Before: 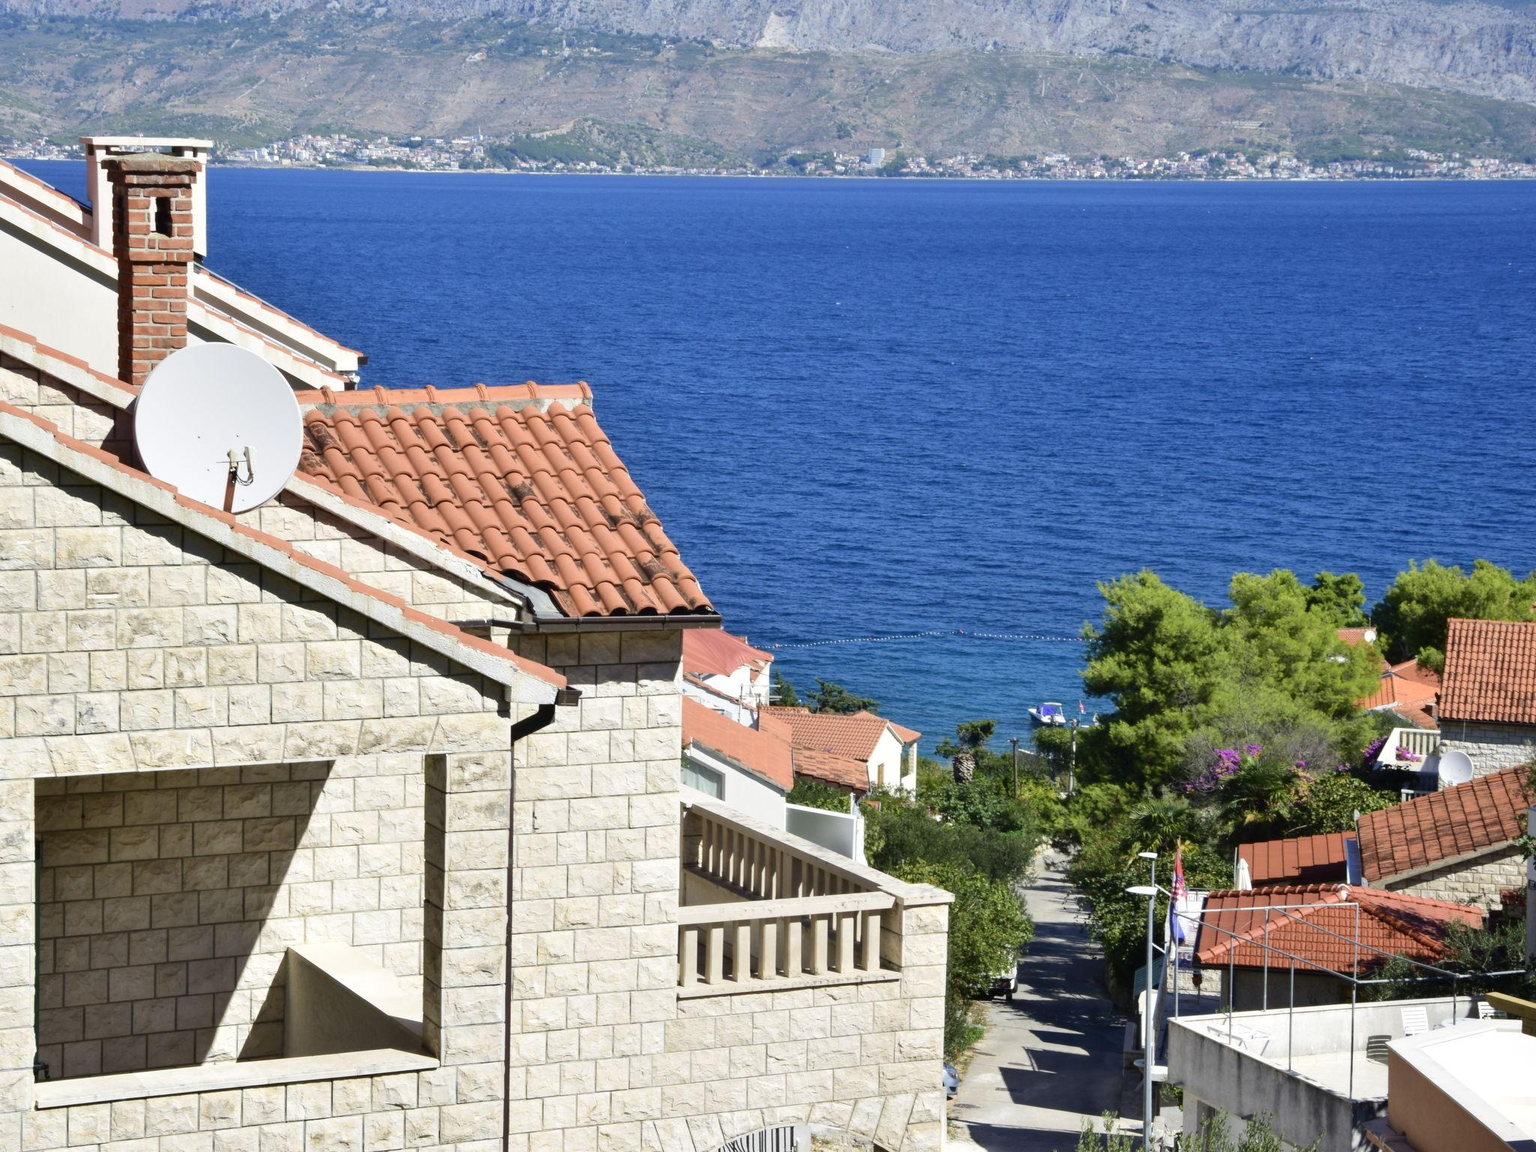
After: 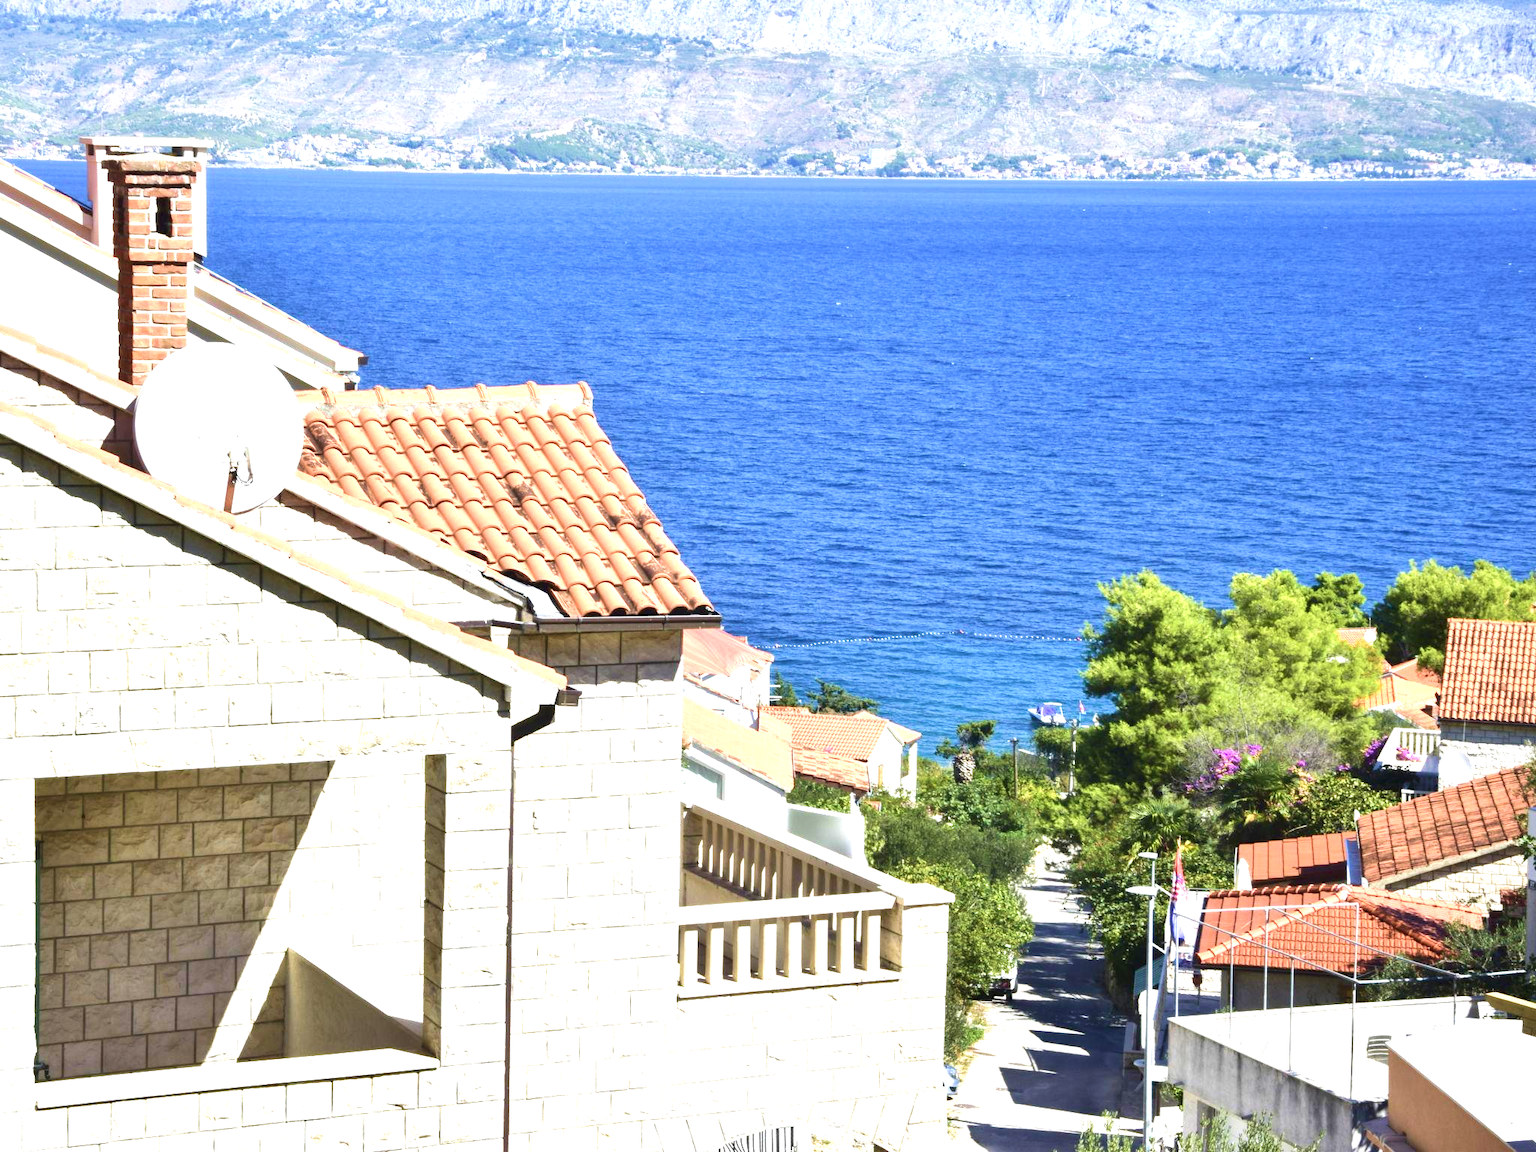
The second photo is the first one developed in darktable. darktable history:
exposure: black level correction 0, exposure 1.3 EV, compensate highlight preservation false
velvia: strength 30%
